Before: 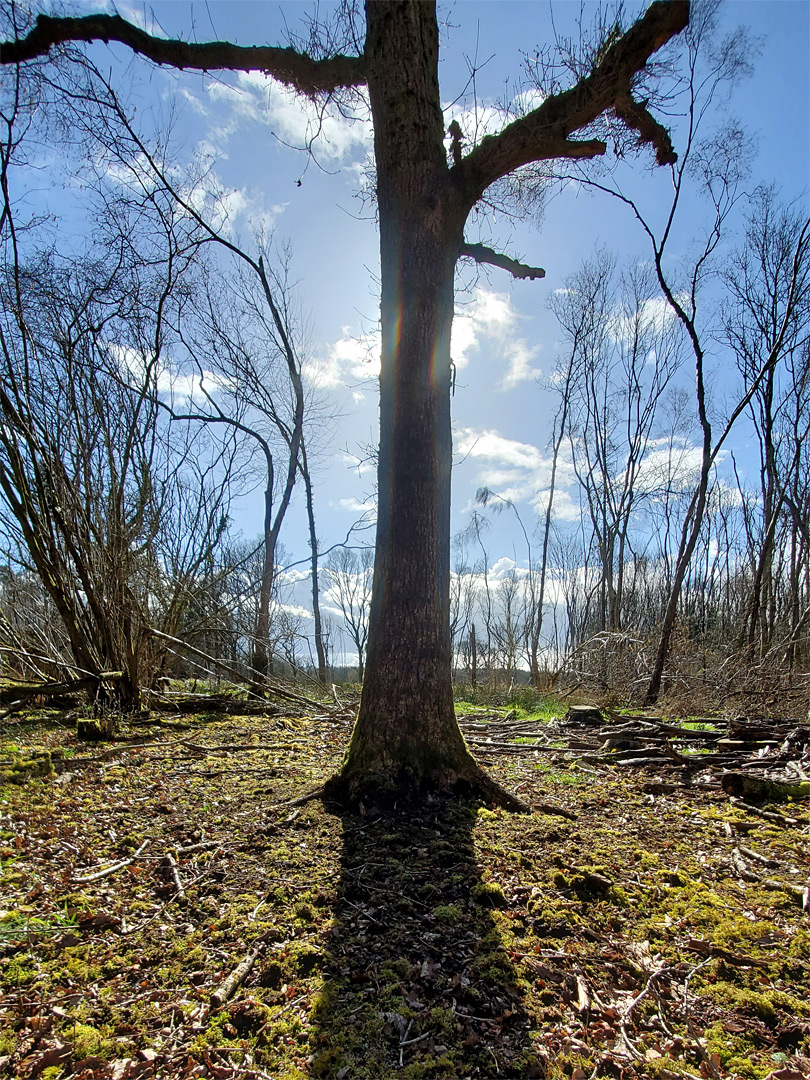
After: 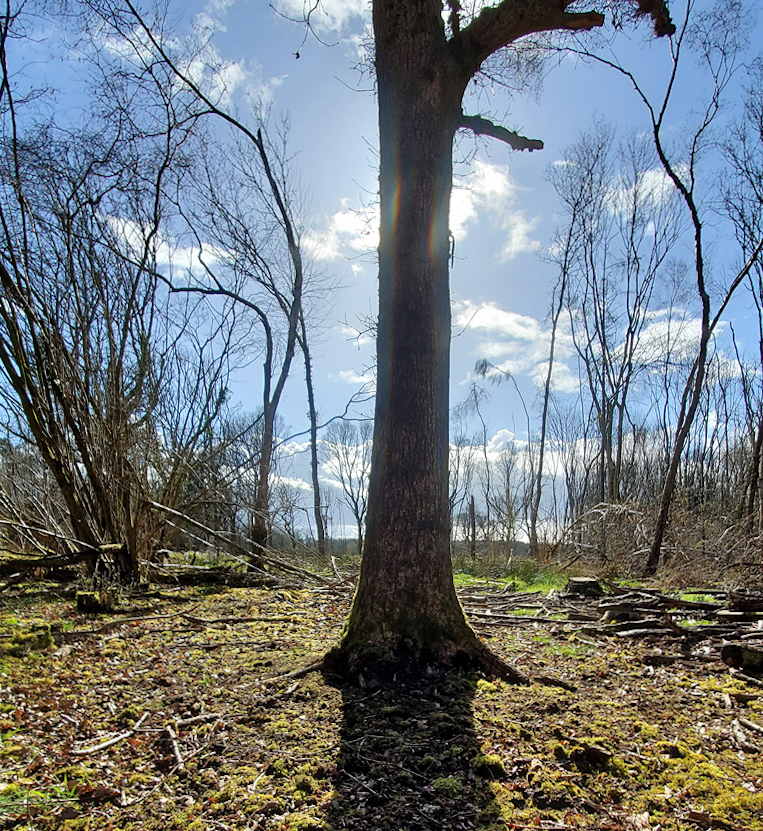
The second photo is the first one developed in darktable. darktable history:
crop and rotate: angle 0.112°, top 11.84%, right 5.554%, bottom 11.007%
shadows and highlights: shadows 48.11, highlights -41.32, soften with gaussian
